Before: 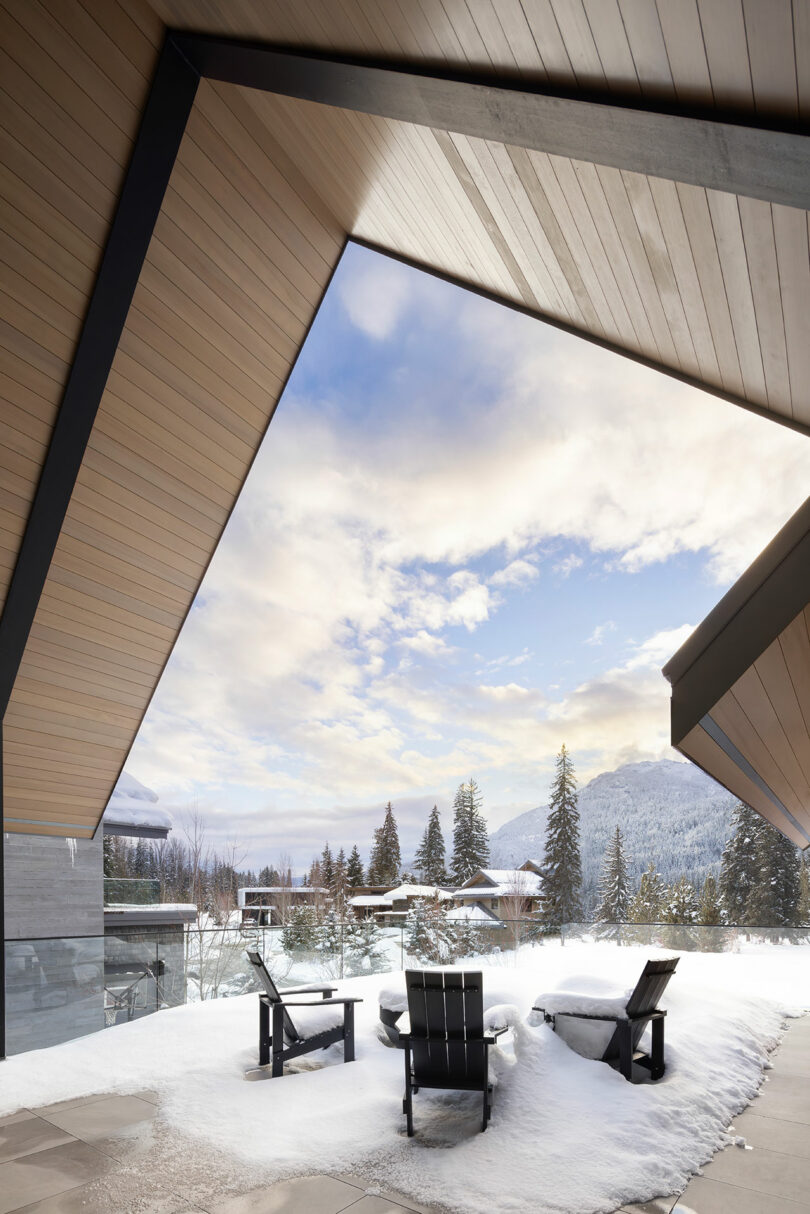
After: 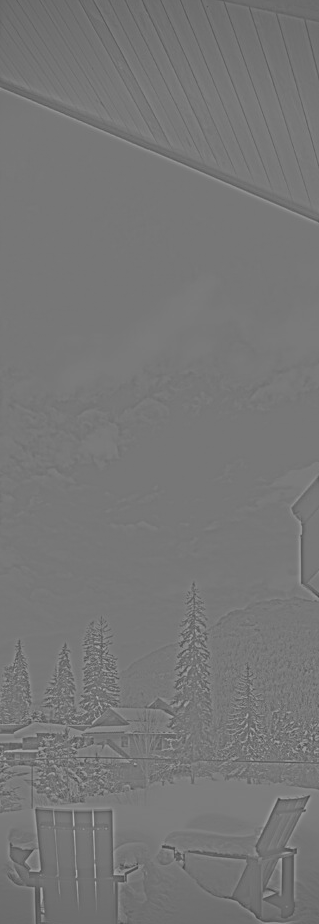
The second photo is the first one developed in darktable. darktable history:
highpass: sharpness 9.84%, contrast boost 9.94%
exposure: black level correction 0.001, exposure 0.191 EV, compensate highlight preservation false
vignetting: fall-off radius 60.92%
tone equalizer: on, module defaults
local contrast: on, module defaults
monochrome: on, module defaults
crop: left 45.721%, top 13.393%, right 14.118%, bottom 10.01%
